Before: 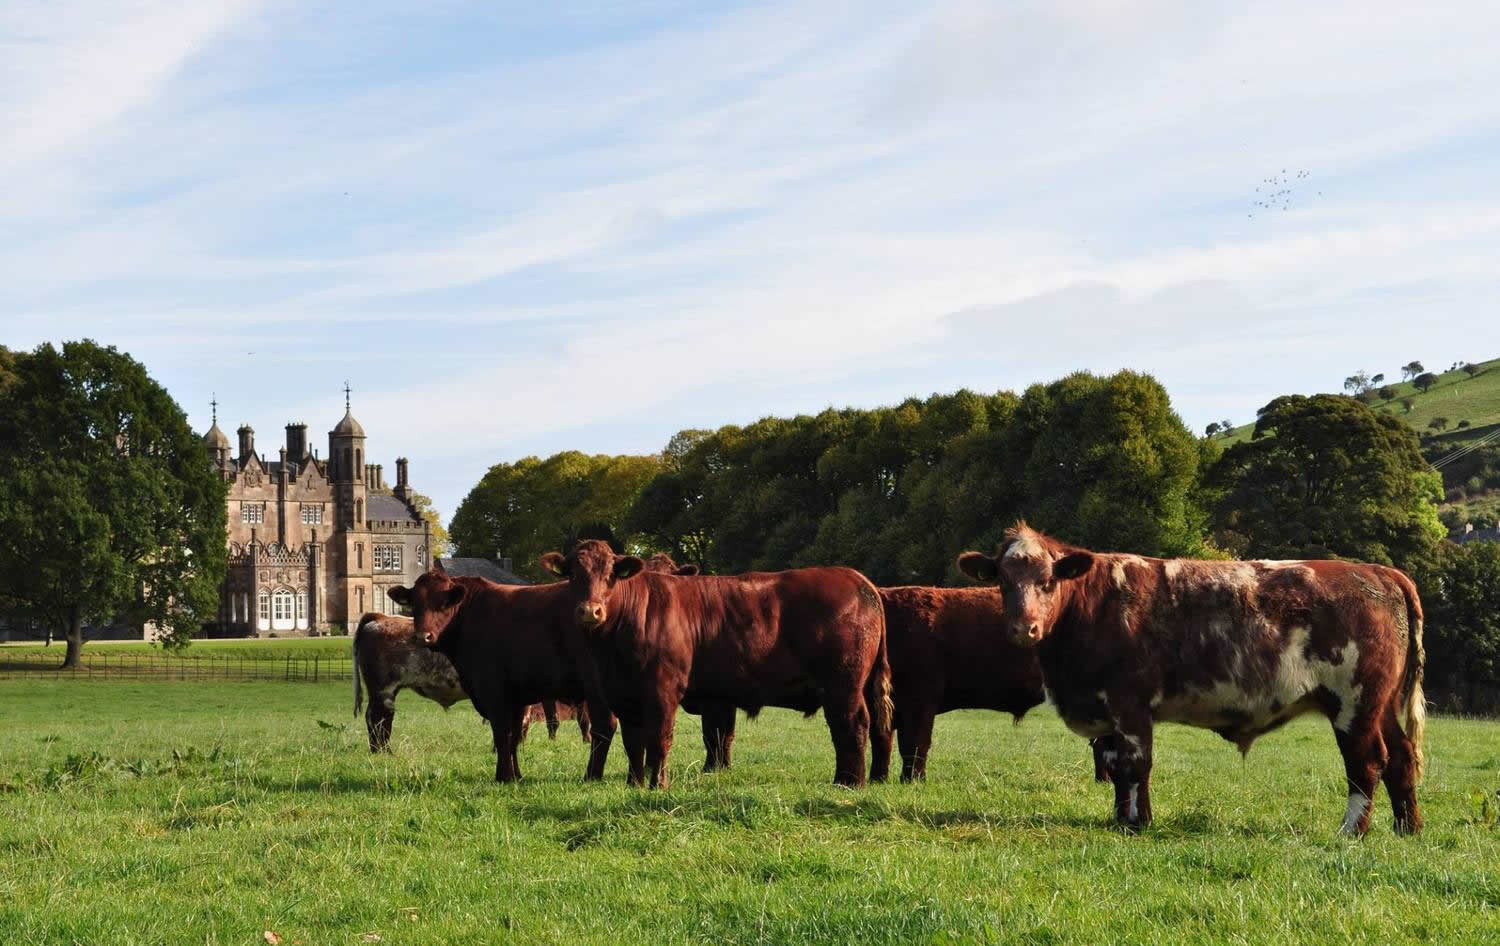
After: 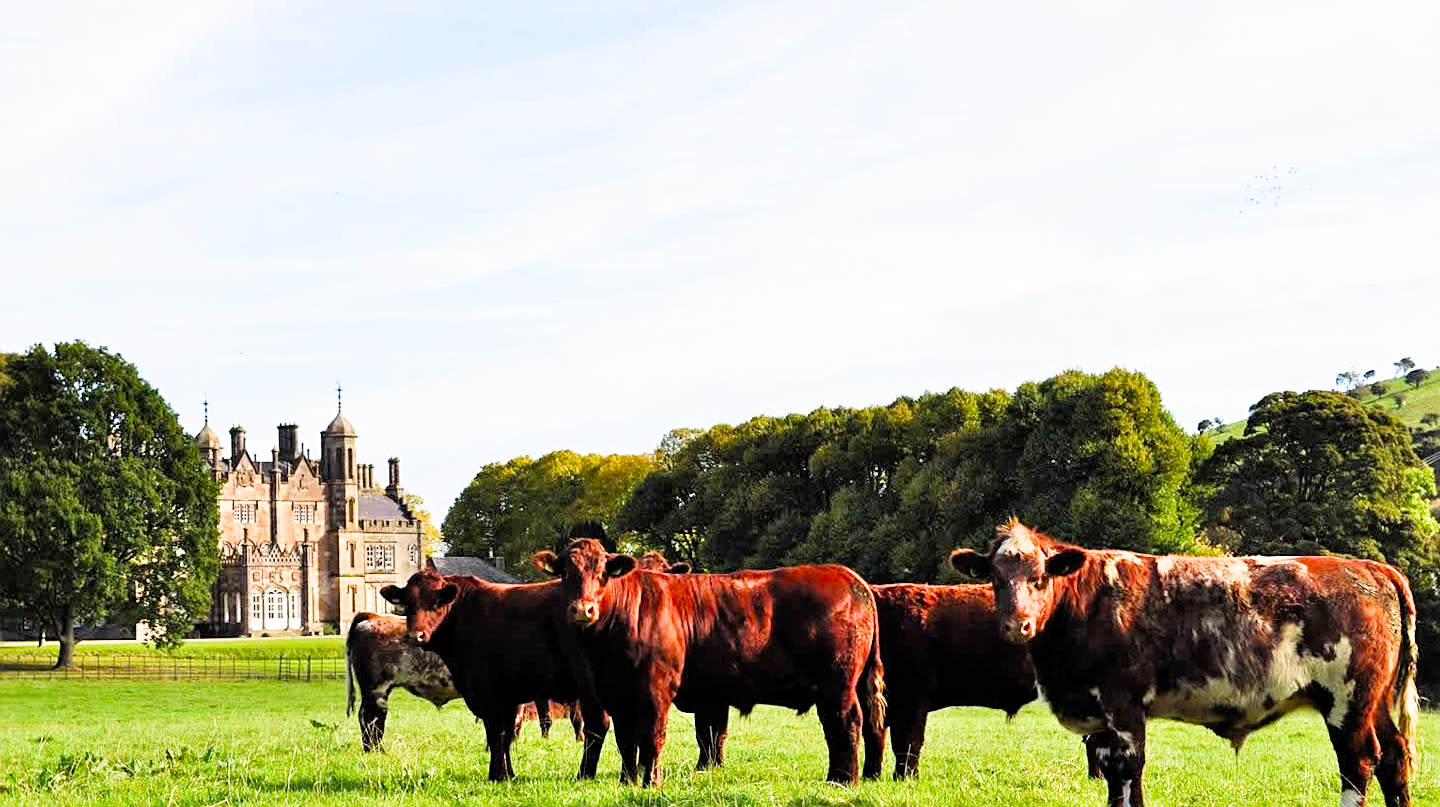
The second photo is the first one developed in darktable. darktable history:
exposure: black level correction 0, exposure 1.5 EV, compensate exposure bias true, compensate highlight preservation false
crop and rotate: angle 0.2°, left 0.275%, right 3.127%, bottom 14.18%
filmic rgb: black relative exposure -7.75 EV, white relative exposure 4.4 EV, threshold 3 EV, target black luminance 0%, hardness 3.76, latitude 50.51%, contrast 1.074, highlights saturation mix 10%, shadows ↔ highlights balance -0.22%, color science v4 (2020), enable highlight reconstruction true
sharpen: on, module defaults
